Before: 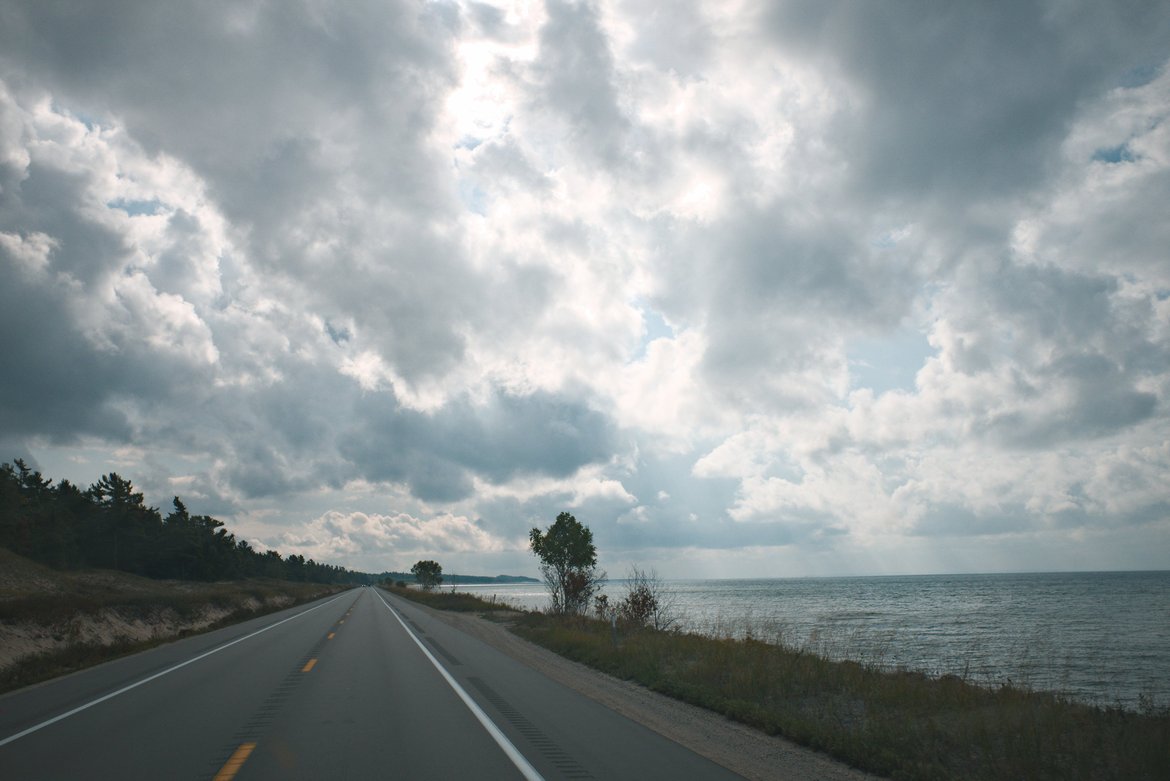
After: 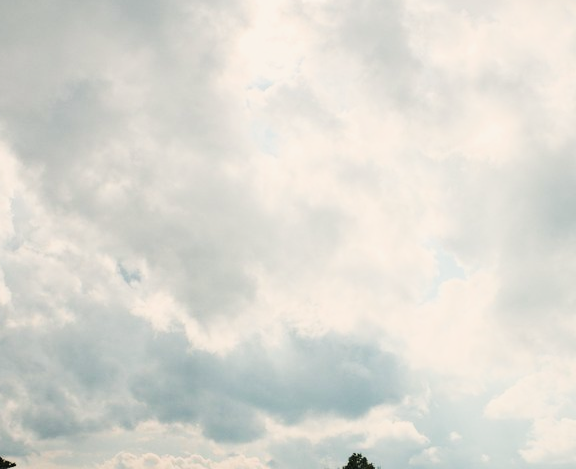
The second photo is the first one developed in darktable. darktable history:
crop: left 17.835%, top 7.675%, right 32.881%, bottom 32.213%
tone equalizer: -8 EV -0.75 EV, -7 EV -0.7 EV, -6 EV -0.6 EV, -5 EV -0.4 EV, -3 EV 0.4 EV, -2 EV 0.6 EV, -1 EV 0.7 EV, +0 EV 0.75 EV, edges refinement/feathering 500, mask exposure compensation -1.57 EV, preserve details no
exposure: exposure 0.376 EV, compensate highlight preservation false
color calibration: x 0.329, y 0.345, temperature 5633 K
filmic rgb: black relative exposure -7.65 EV, white relative exposure 4.56 EV, hardness 3.61, contrast 1.05
